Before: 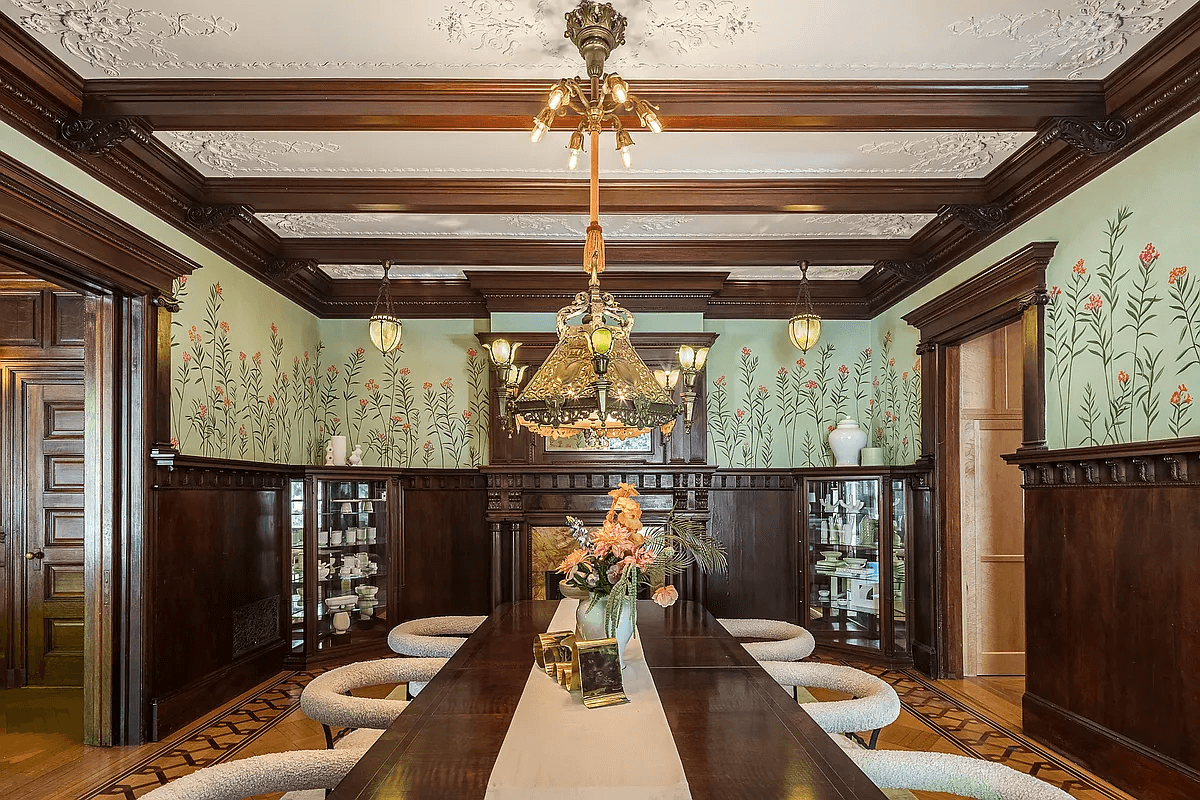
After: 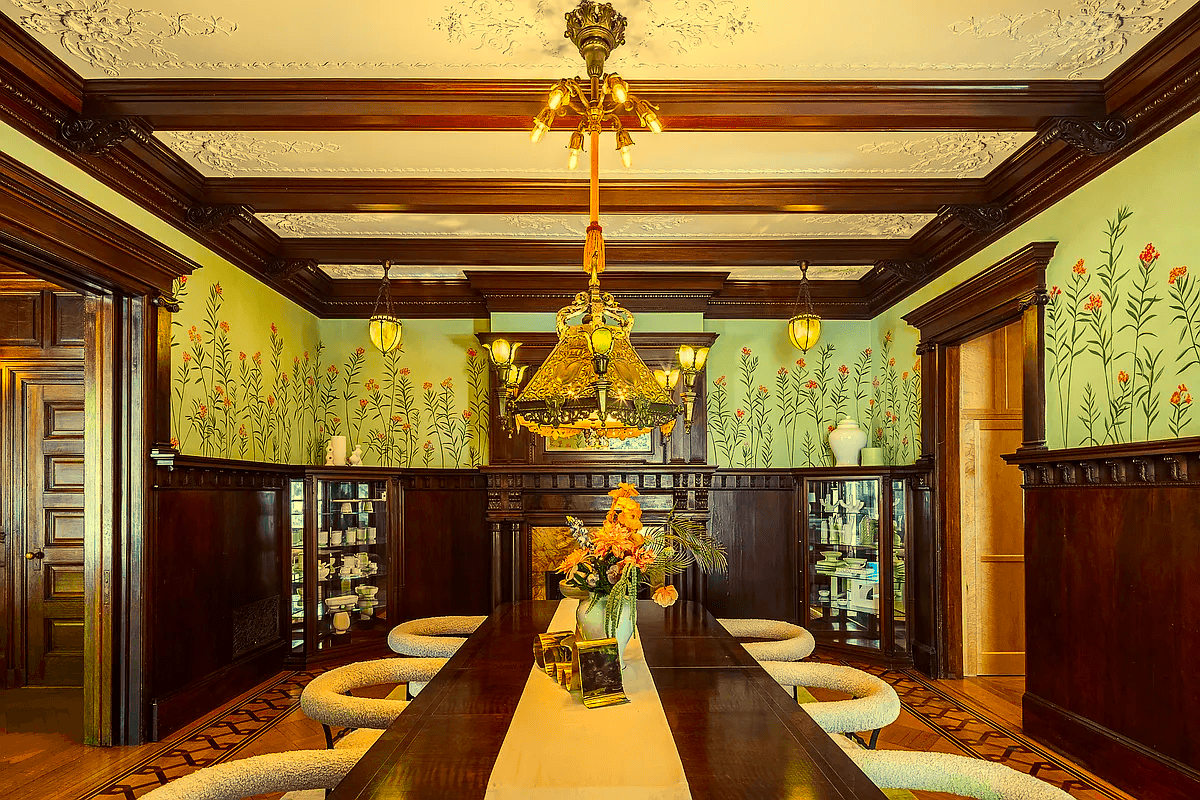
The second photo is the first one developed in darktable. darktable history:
contrast brightness saturation: contrast 0.157, saturation 0.332
color balance rgb: highlights gain › chroma 8.069%, highlights gain › hue 84.34°, perceptual saturation grading › global saturation 35.391%
